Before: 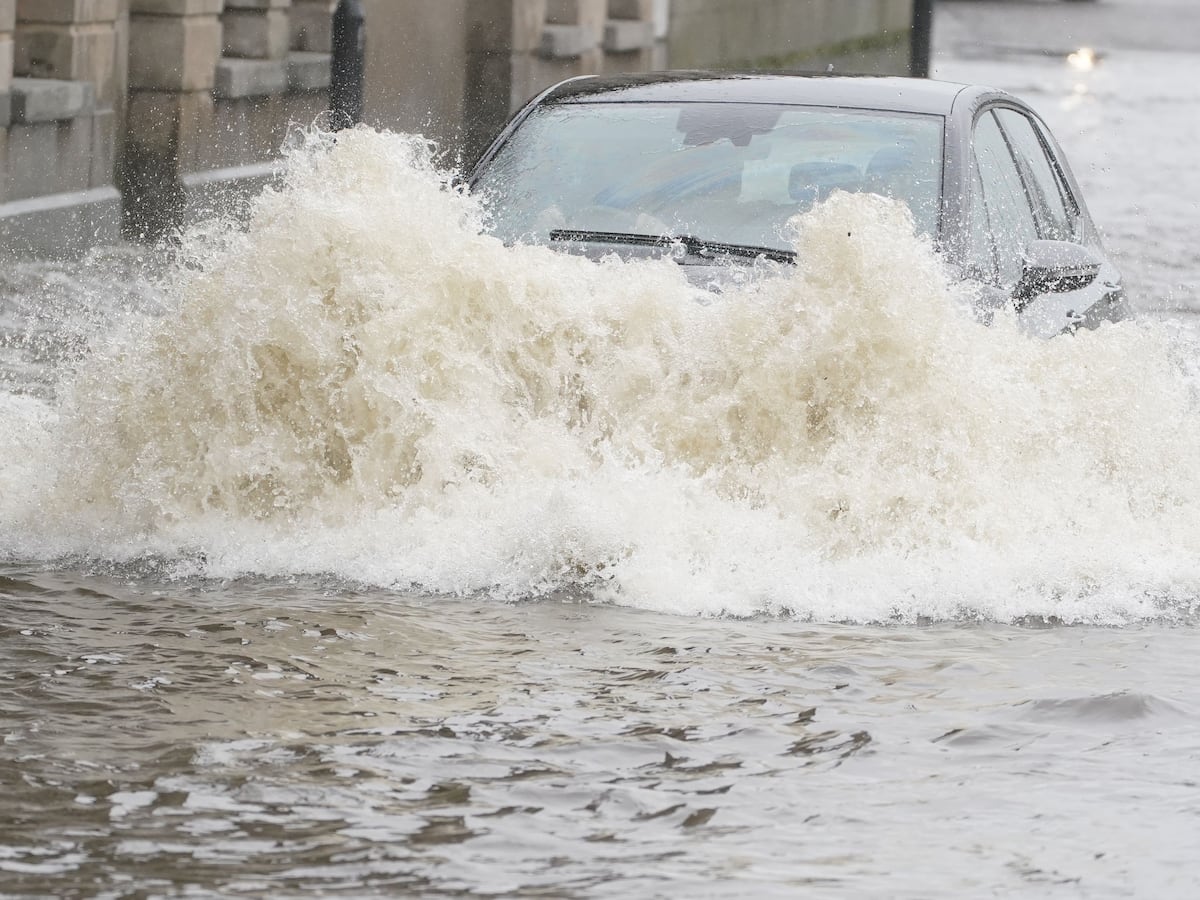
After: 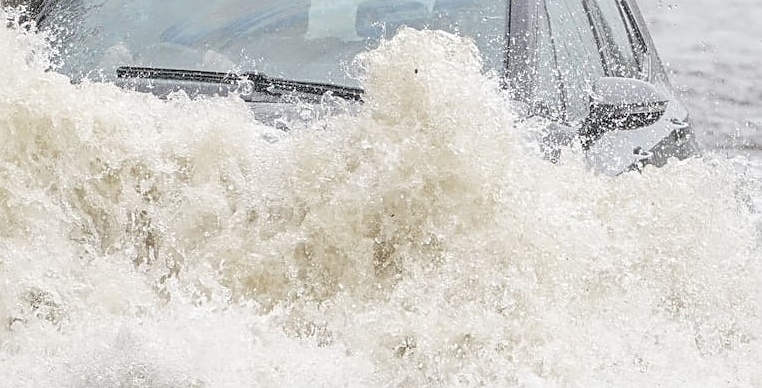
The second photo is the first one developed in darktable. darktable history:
local contrast: highlights 1%, shadows 6%, detail 133%
crop: left 36.108%, top 18.157%, right 0.381%, bottom 38.708%
sharpen: on, module defaults
